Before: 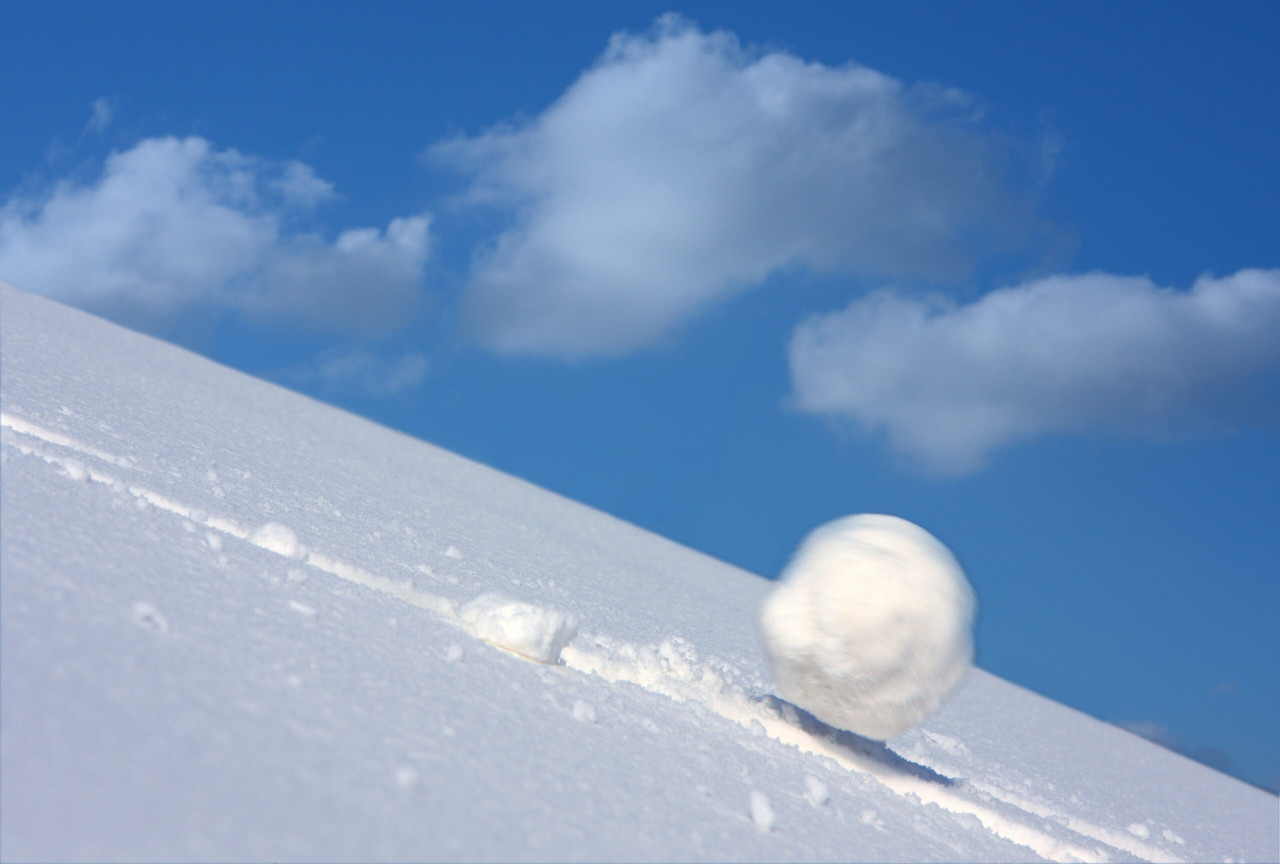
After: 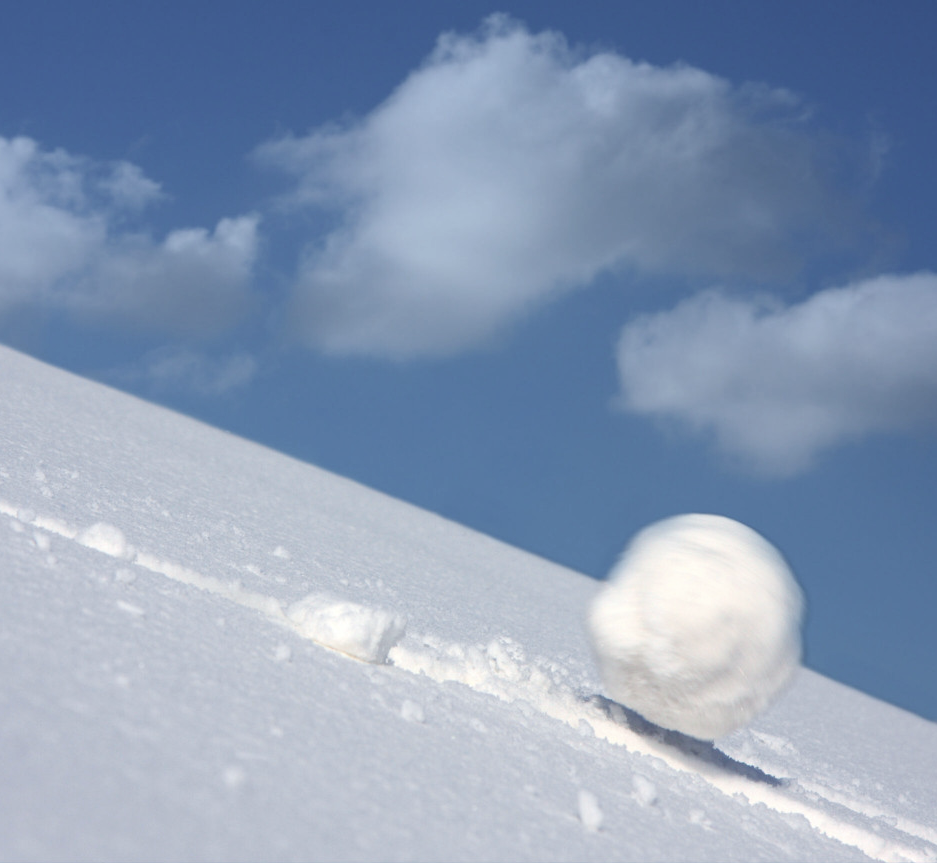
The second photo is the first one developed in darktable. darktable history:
crop: left 13.443%, right 13.31%
contrast brightness saturation: contrast 0.1, saturation -0.3
